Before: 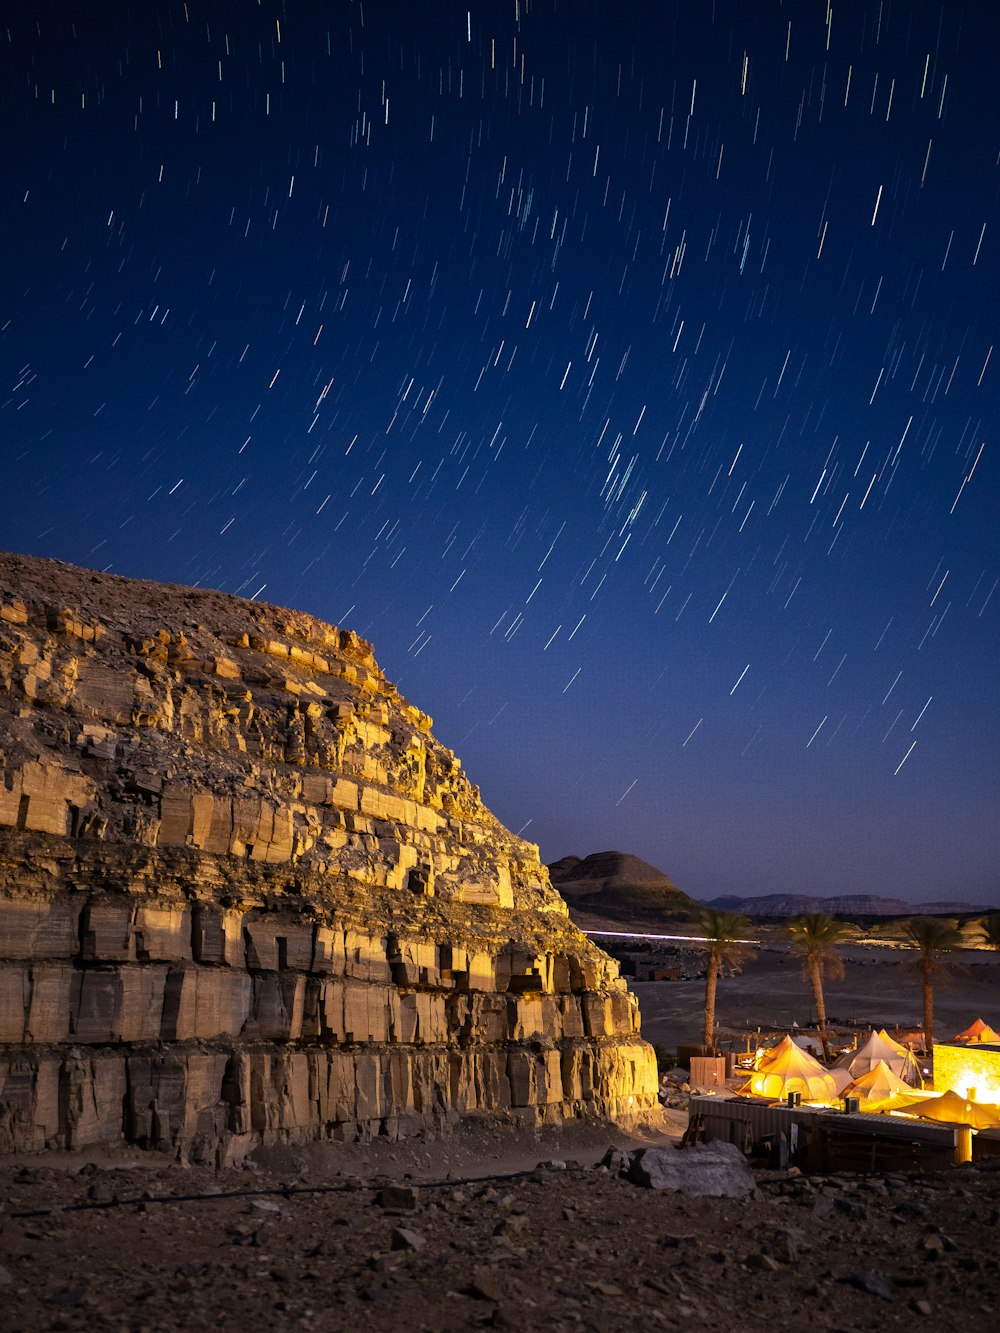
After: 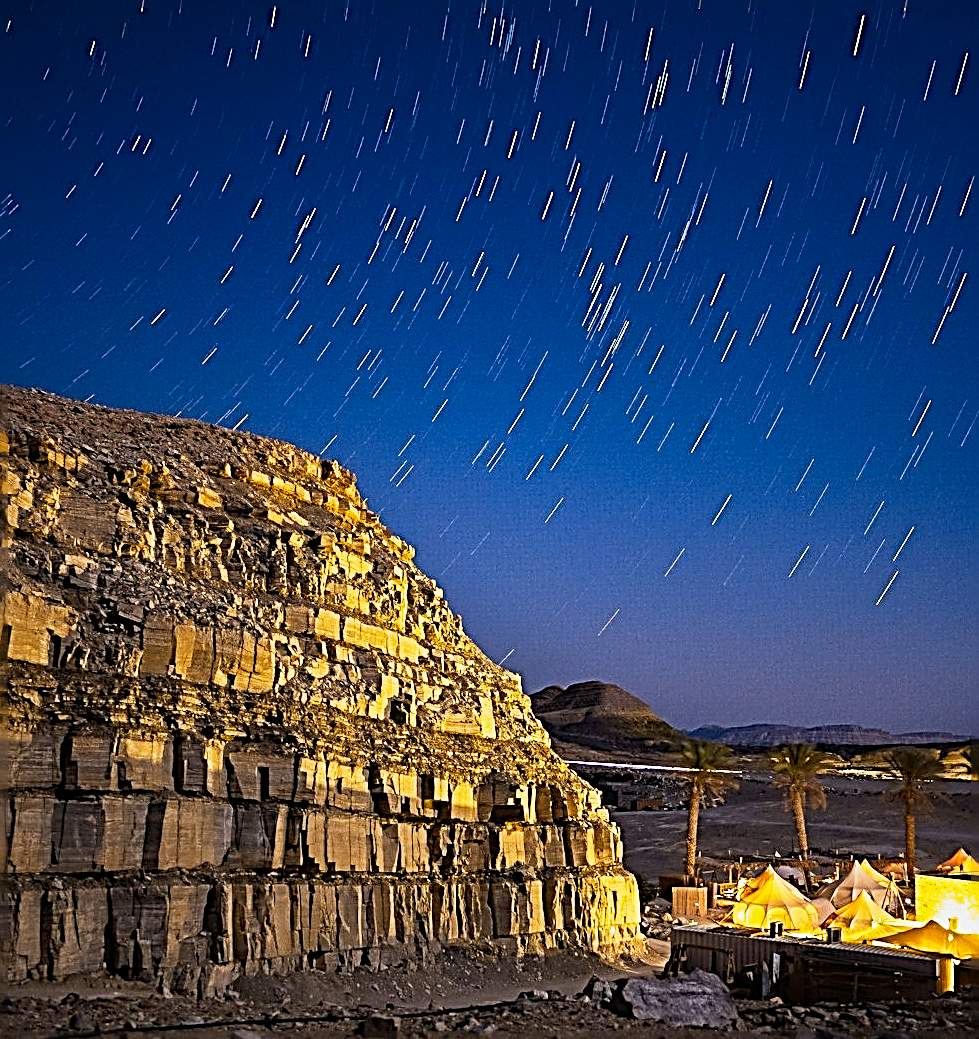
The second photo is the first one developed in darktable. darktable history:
sharpen: radius 3.158, amount 1.731
base curve: curves: ch0 [(0, 0) (0.088, 0.125) (0.176, 0.251) (0.354, 0.501) (0.613, 0.749) (1, 0.877)], preserve colors none
color contrast: green-magenta contrast 0.85, blue-yellow contrast 1.25, unbound 0
crop and rotate: left 1.814%, top 12.818%, right 0.25%, bottom 9.225%
